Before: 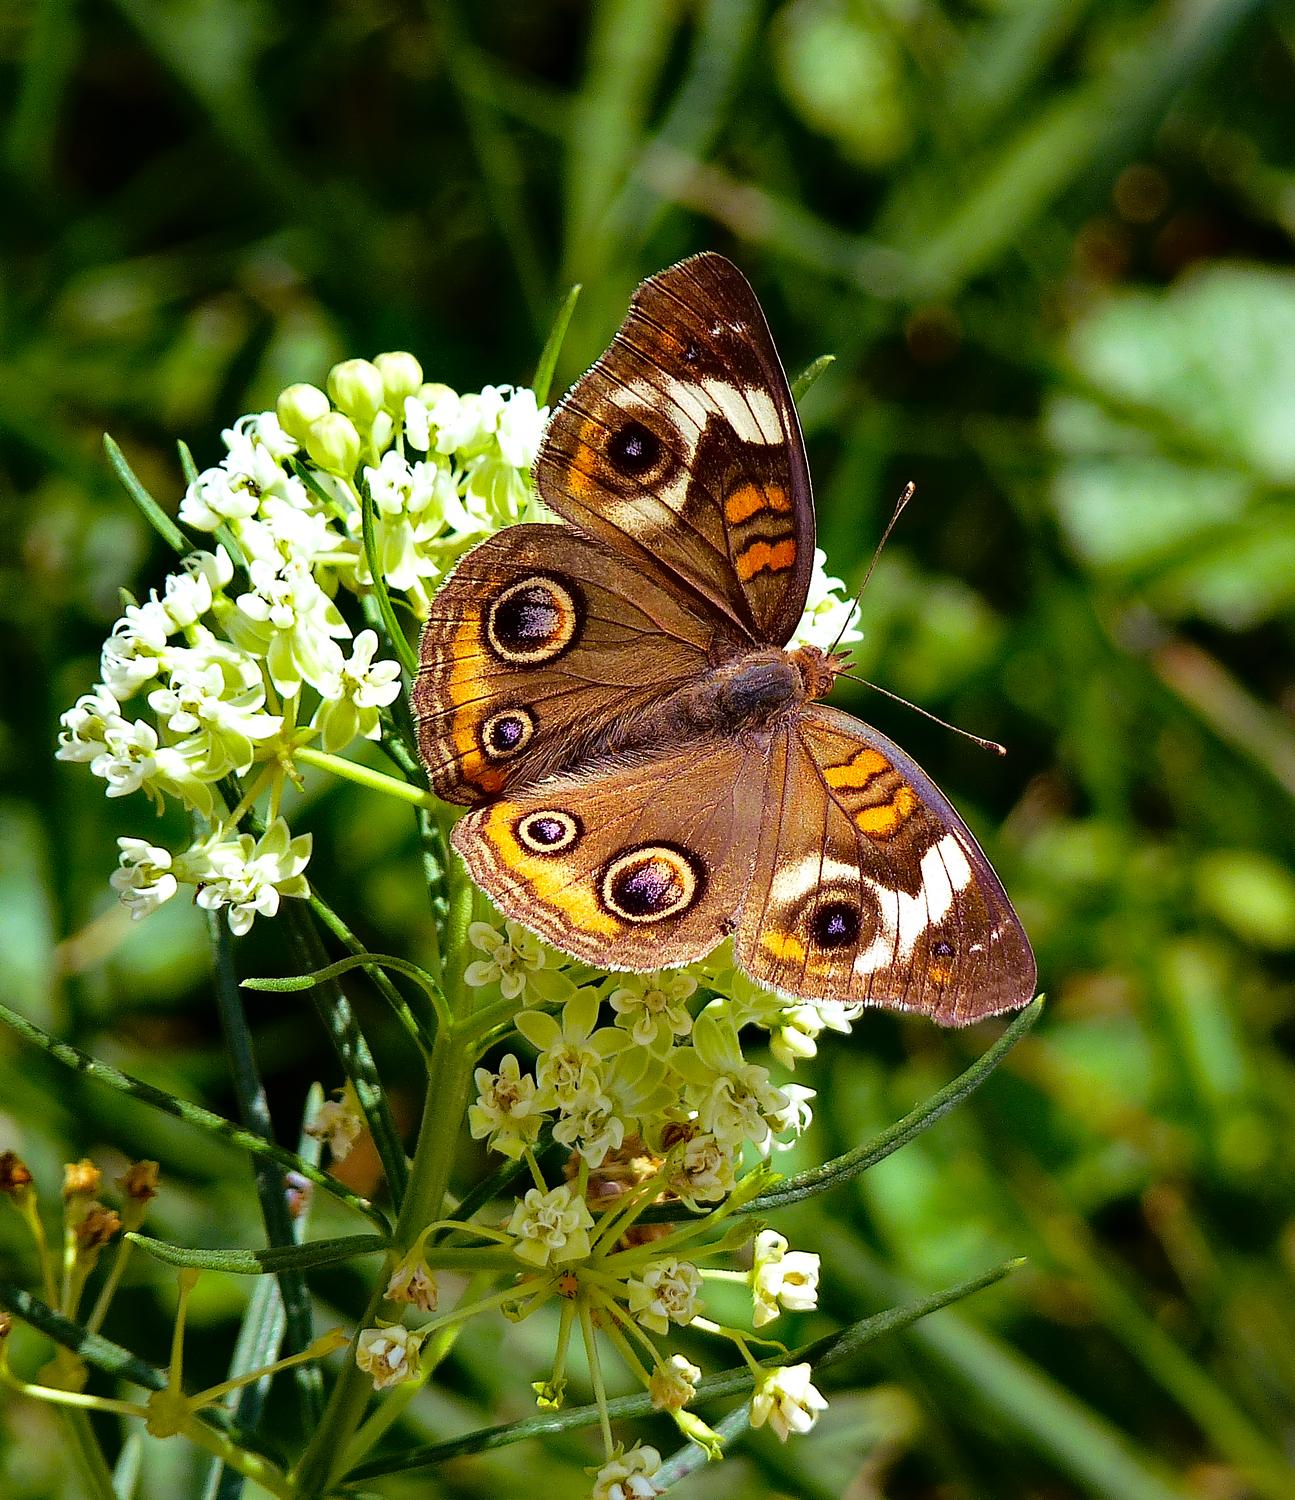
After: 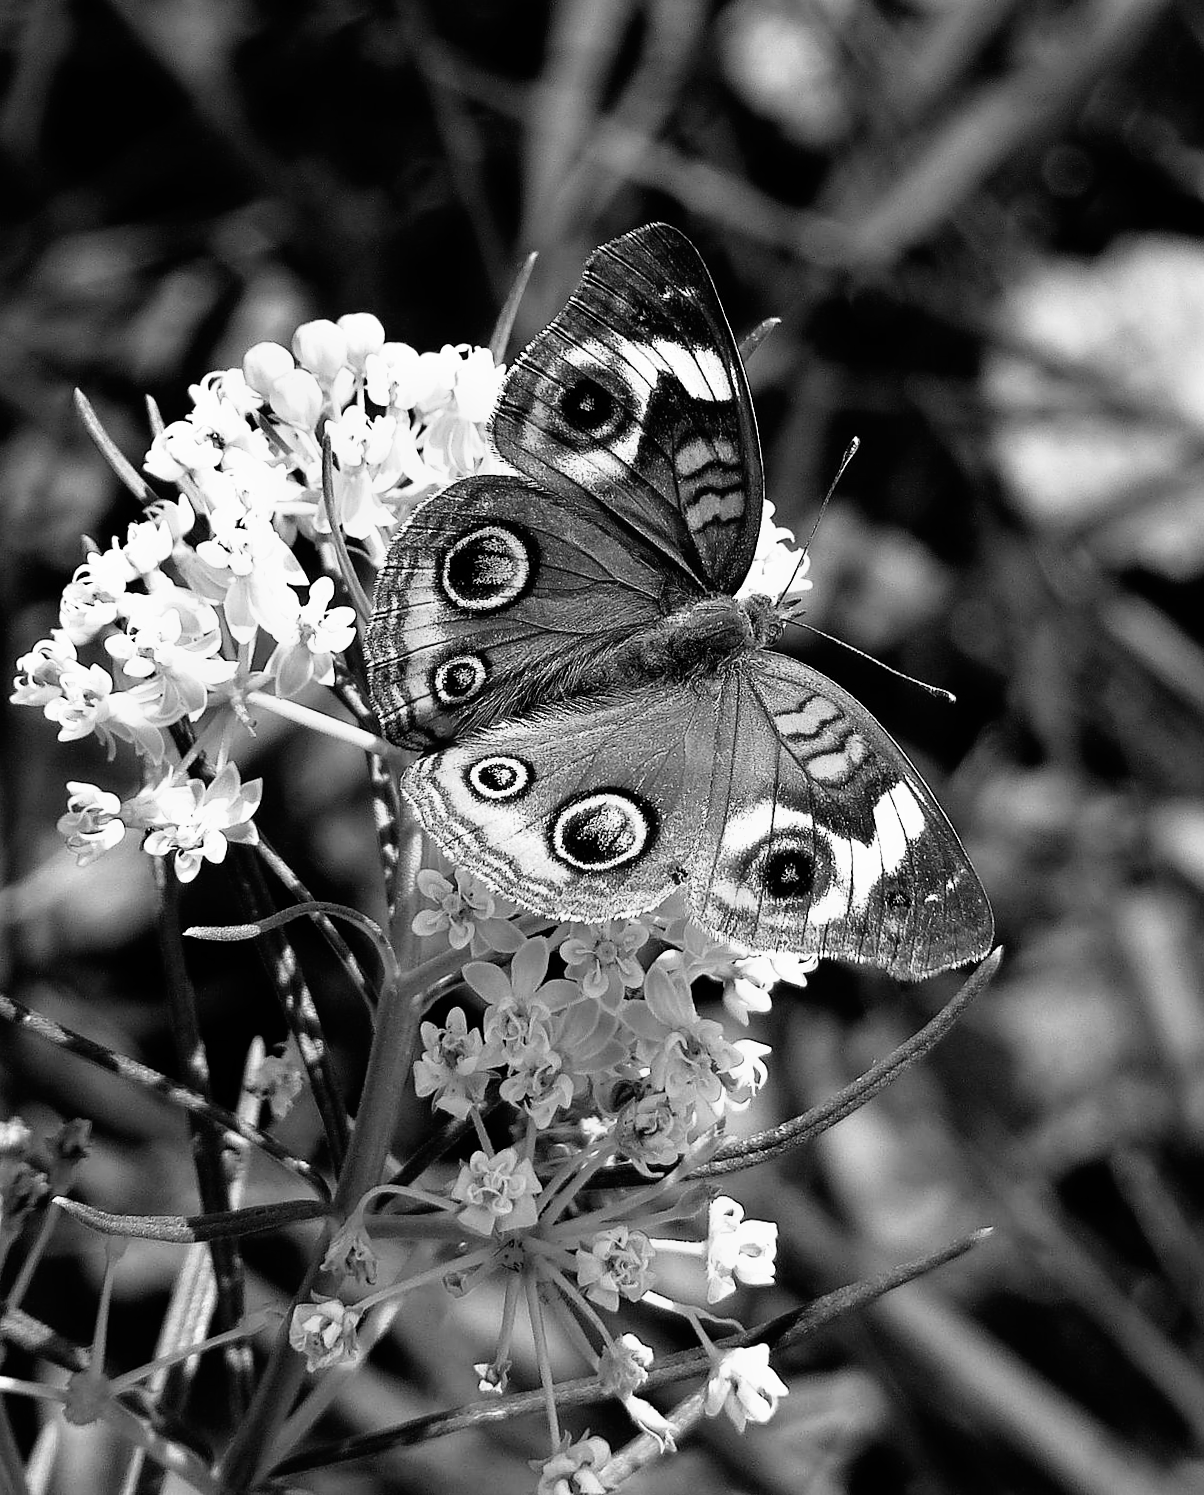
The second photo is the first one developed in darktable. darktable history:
monochrome: a -4.13, b 5.16, size 1
rotate and perspective: rotation 0.215°, lens shift (vertical) -0.139, crop left 0.069, crop right 0.939, crop top 0.002, crop bottom 0.996
filmic rgb: white relative exposure 2.2 EV, hardness 6.97
